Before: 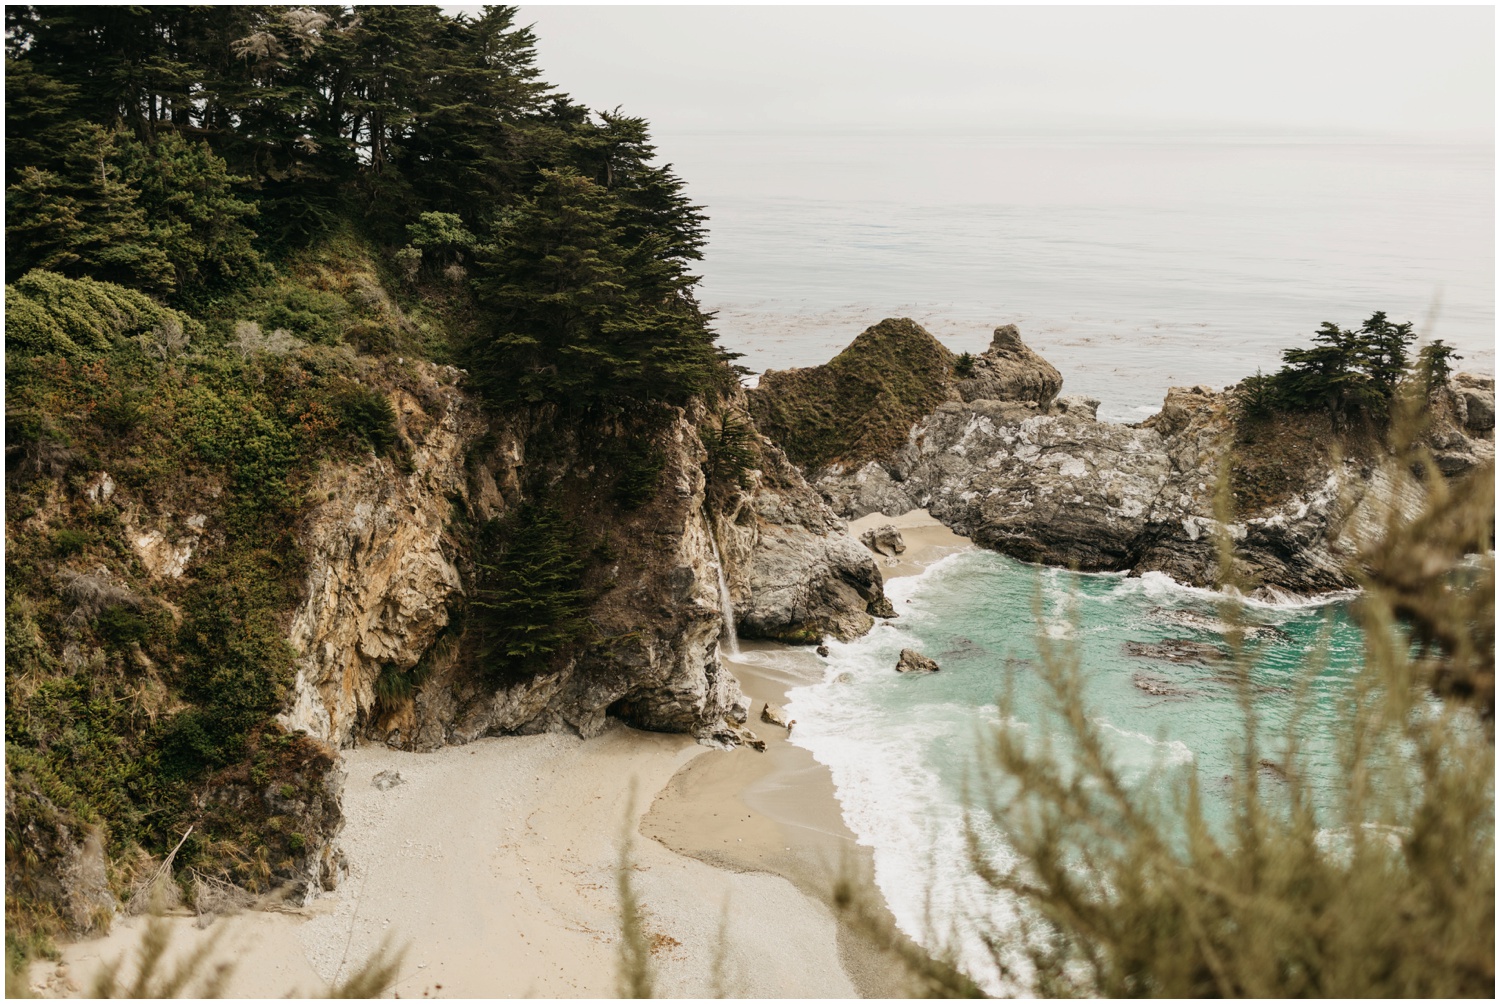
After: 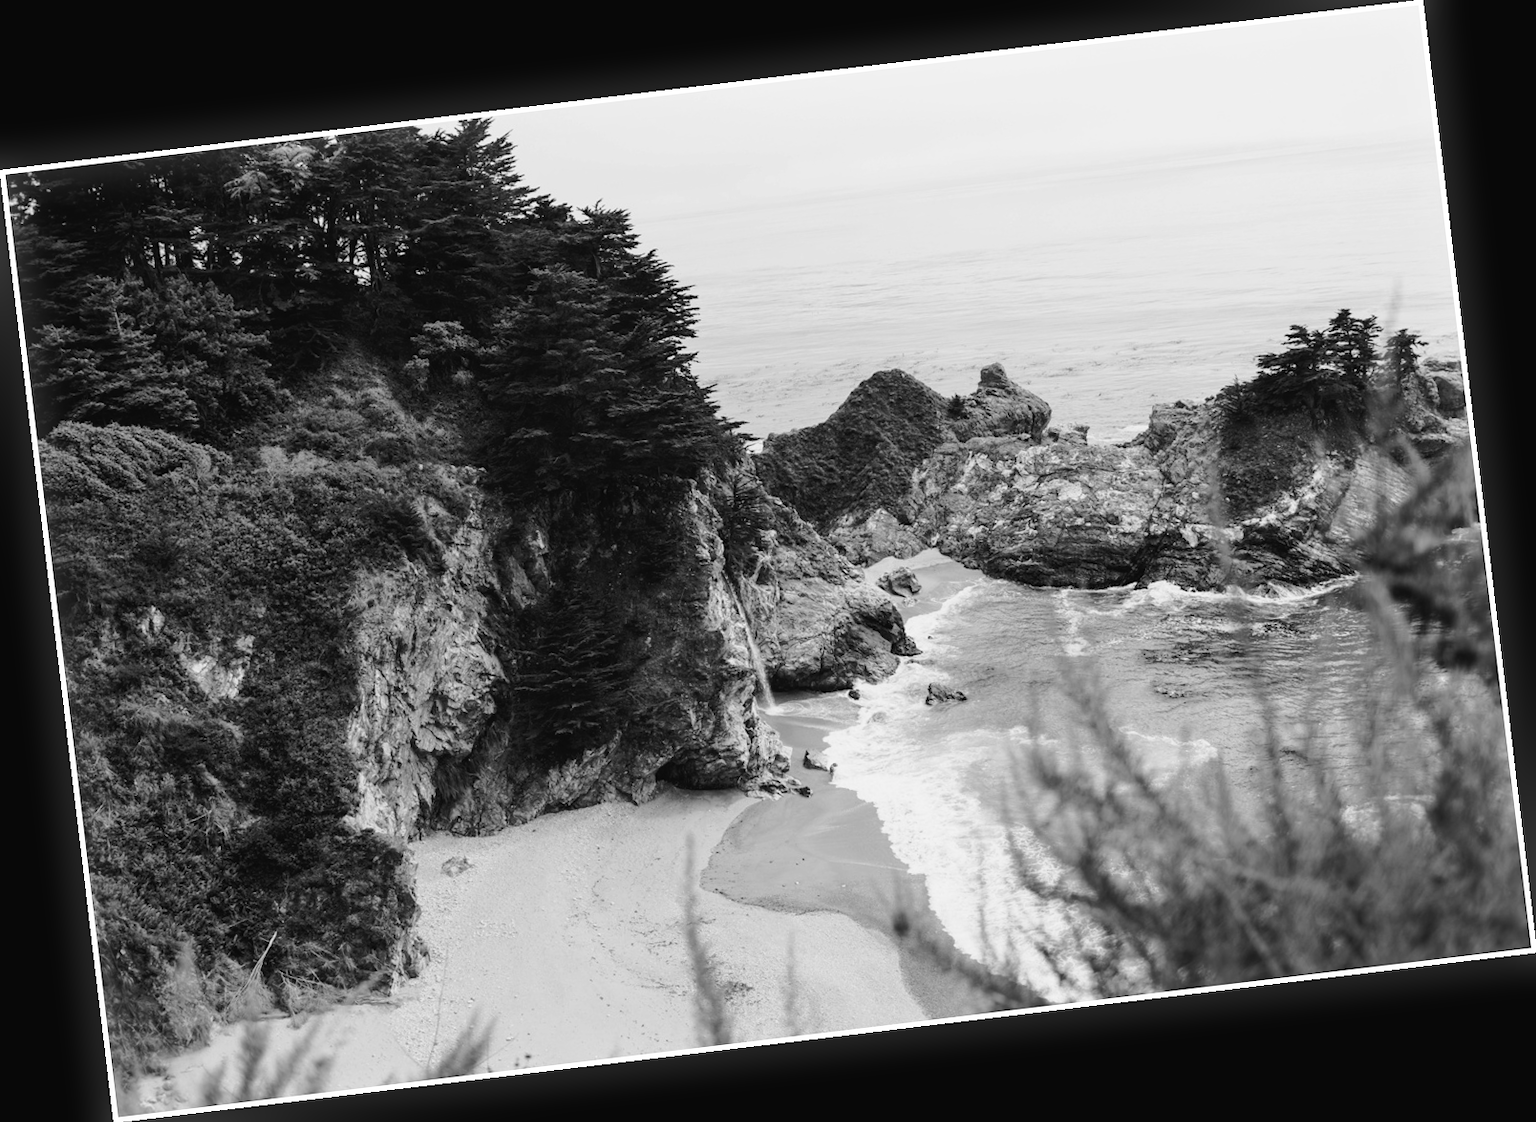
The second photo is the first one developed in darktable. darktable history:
tone curve: curves: ch0 [(0, 0.021) (0.059, 0.053) (0.212, 0.18) (0.337, 0.304) (0.495, 0.505) (0.725, 0.731) (0.89, 0.919) (1, 1)]; ch1 [(0, 0) (0.094, 0.081) (0.285, 0.299) (0.413, 0.43) (0.479, 0.475) (0.54, 0.55) (0.615, 0.65) (0.683, 0.688) (1, 1)]; ch2 [(0, 0) (0.257, 0.217) (0.434, 0.434) (0.498, 0.507) (0.599, 0.578) (1, 1)], color space Lab, independent channels, preserve colors none
bloom: size 3%, threshold 100%, strength 0%
rotate and perspective: rotation -6.83°, automatic cropping off
monochrome: a 0, b 0, size 0.5, highlights 0.57
